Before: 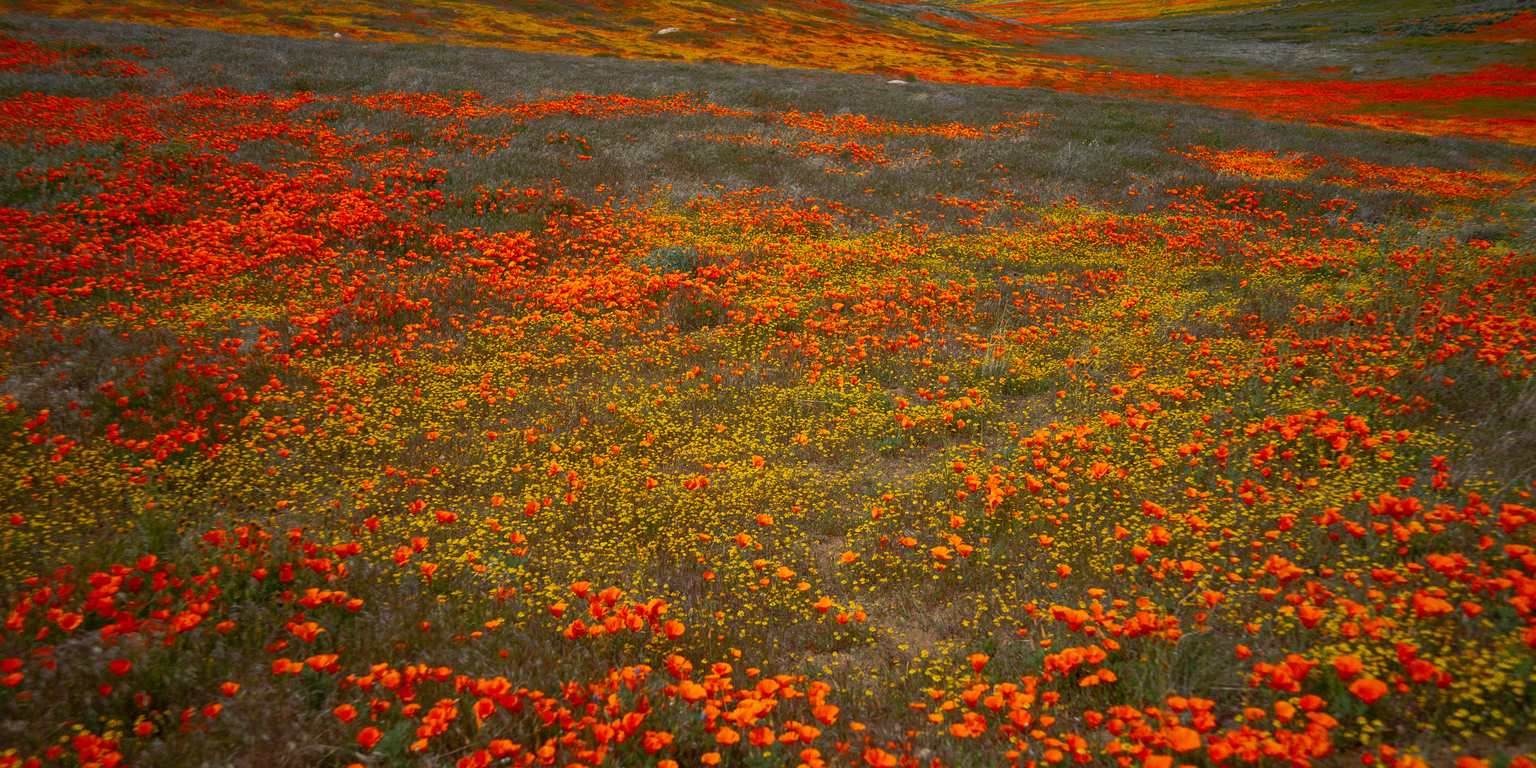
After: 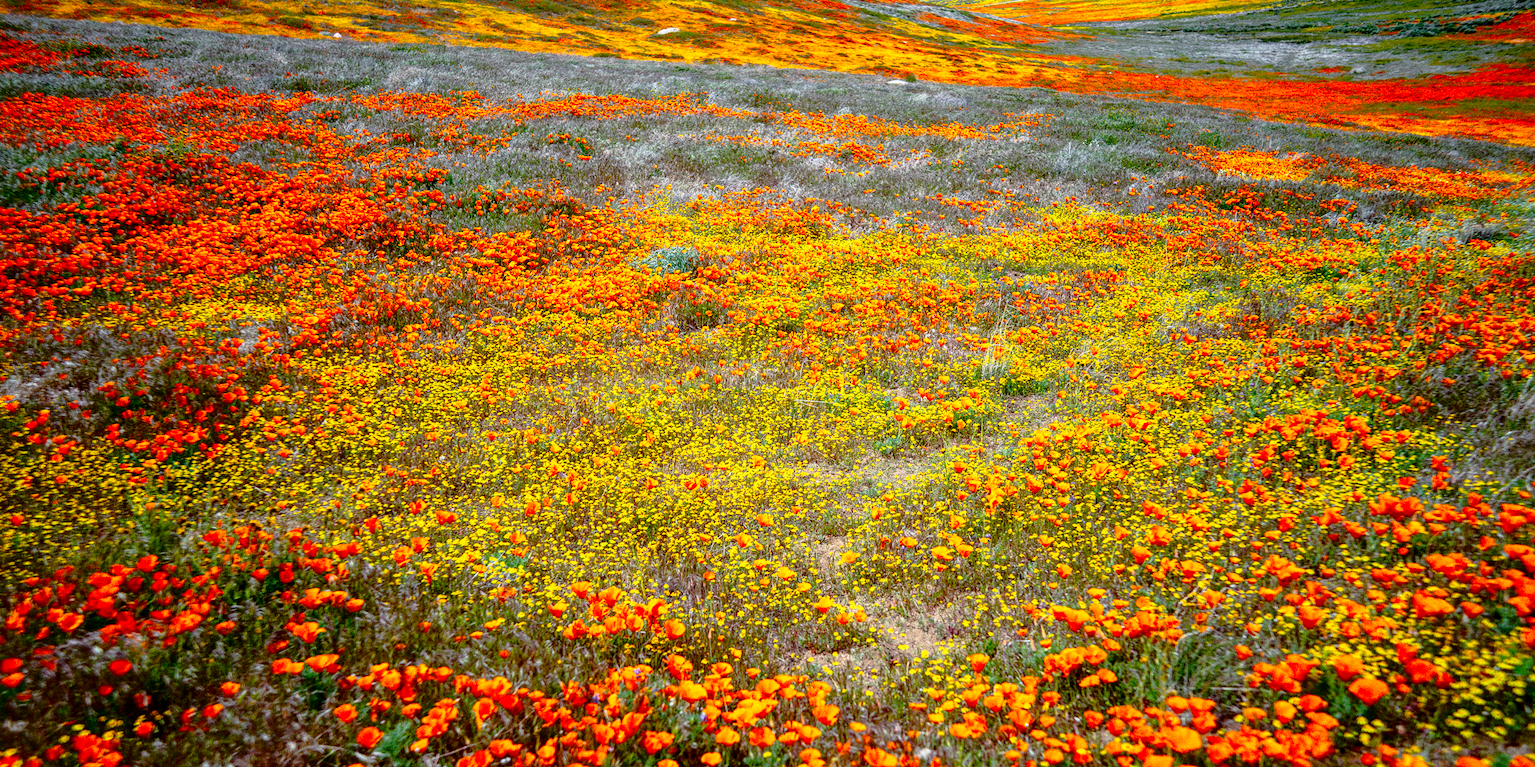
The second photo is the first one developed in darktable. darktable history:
local contrast: on, module defaults
base curve: curves: ch0 [(0, 0) (0.012, 0.01) (0.073, 0.168) (0.31, 0.711) (0.645, 0.957) (1, 1)], preserve colors none
tone curve: curves: ch0 [(0, 0.014) (0.17, 0.099) (0.398, 0.423) (0.728, 0.808) (0.877, 0.91) (0.99, 0.955)]; ch1 [(0, 0) (0.377, 0.325) (0.493, 0.491) (0.505, 0.504) (0.515, 0.515) (0.554, 0.575) (0.623, 0.643) (0.701, 0.718) (1, 1)]; ch2 [(0, 0) (0.423, 0.453) (0.481, 0.485) (0.501, 0.501) (0.531, 0.527) (0.586, 0.597) (0.663, 0.706) (0.717, 0.753) (1, 0.991)], color space Lab, independent channels
white balance: red 0.871, blue 1.249
